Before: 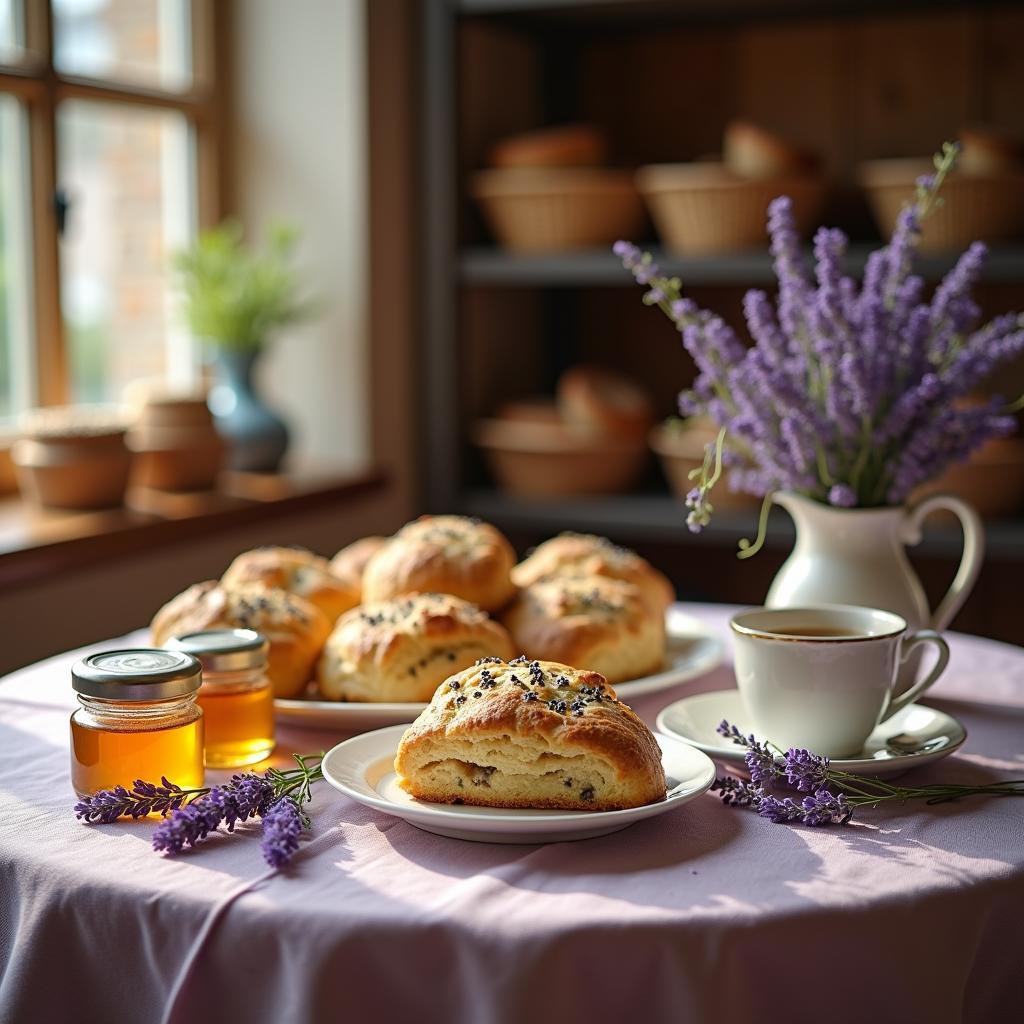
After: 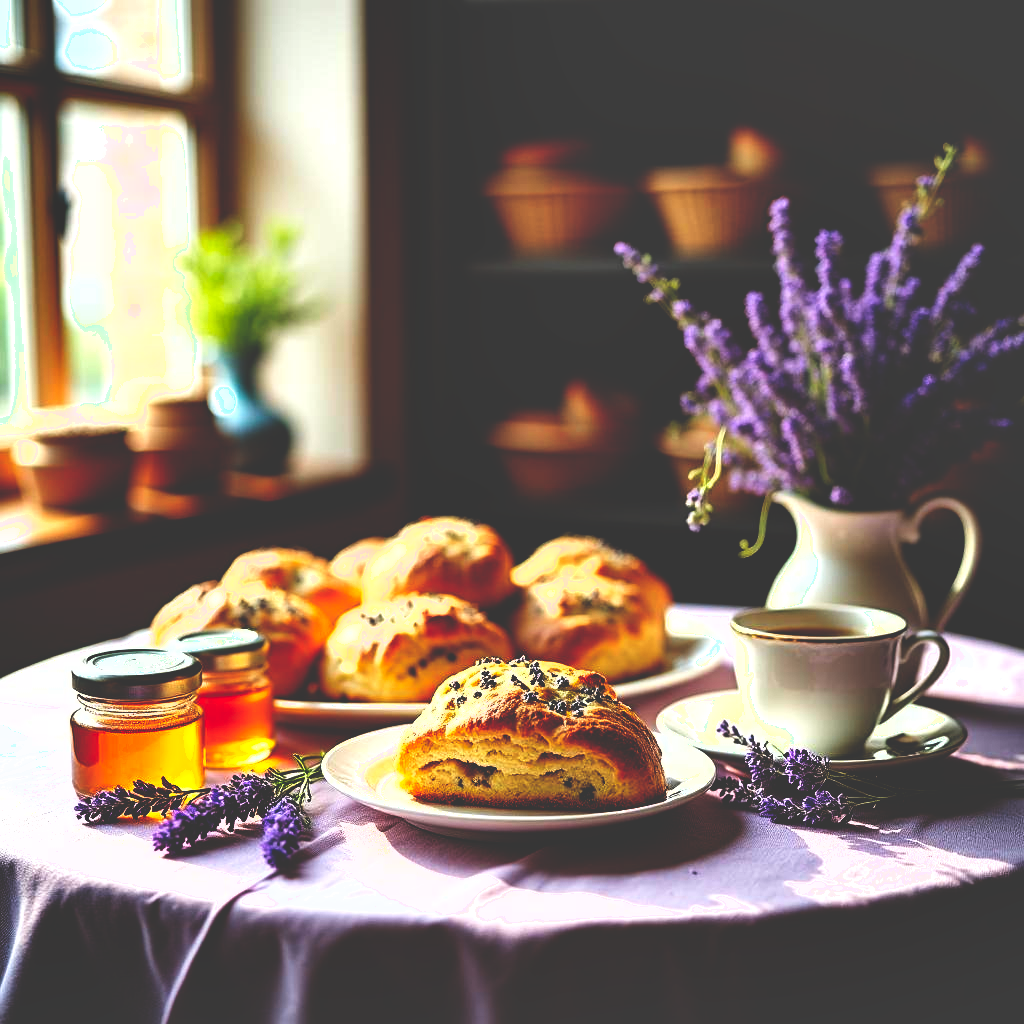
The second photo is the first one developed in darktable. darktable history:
exposure: black level correction 0, exposure 0.697 EV, compensate exposure bias true, compensate highlight preservation false
shadows and highlights: shadows 37.7, highlights -27.78, soften with gaussian
base curve: curves: ch0 [(0, 0.036) (0.083, 0.04) (0.804, 1)], preserve colors none
